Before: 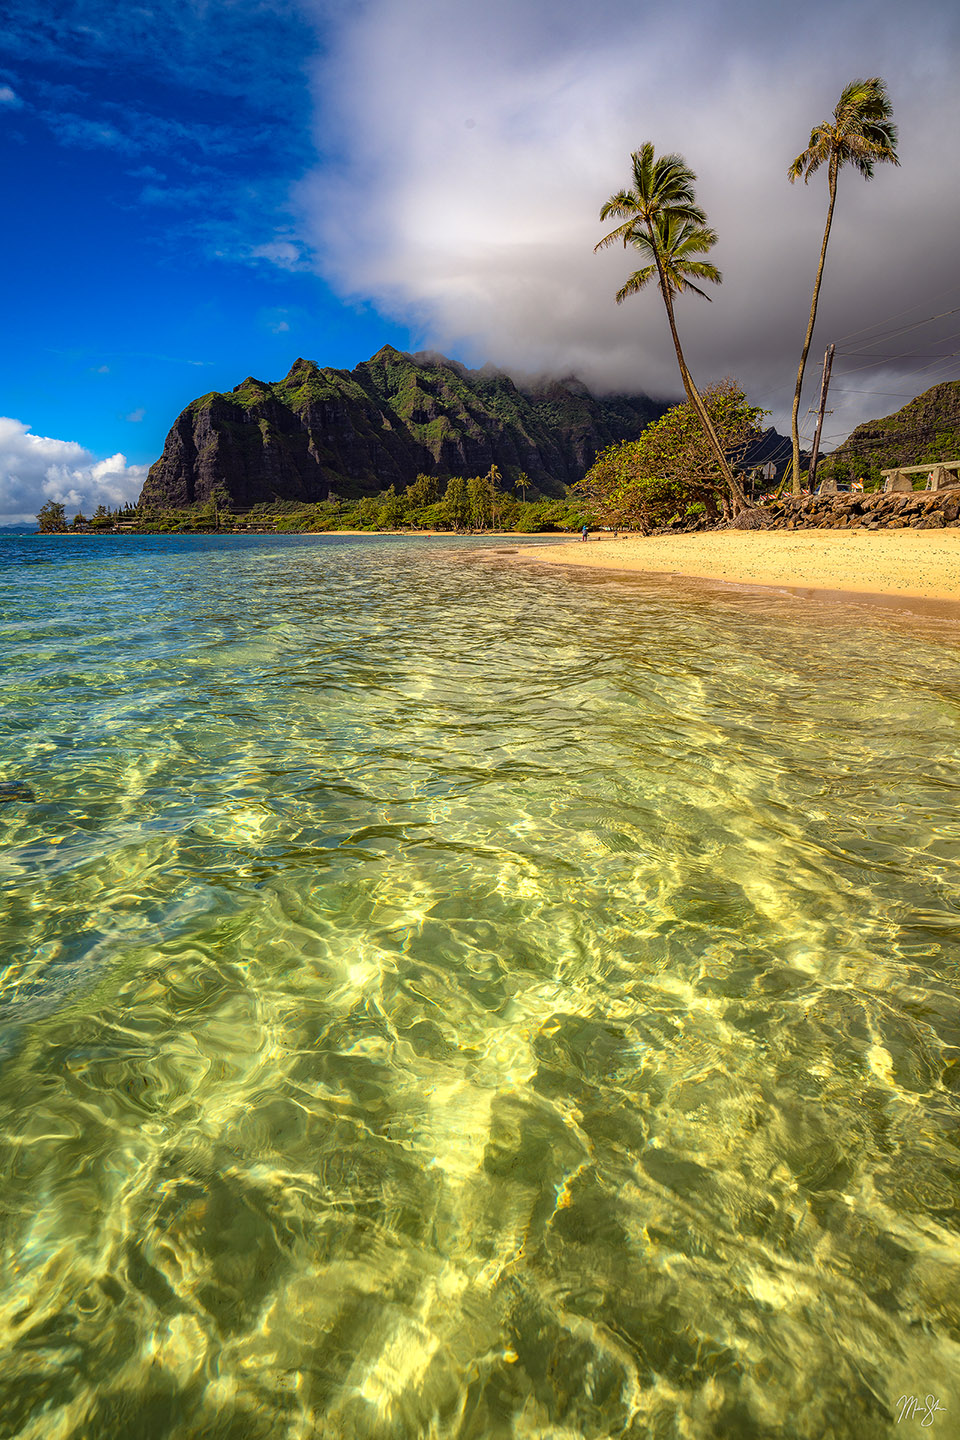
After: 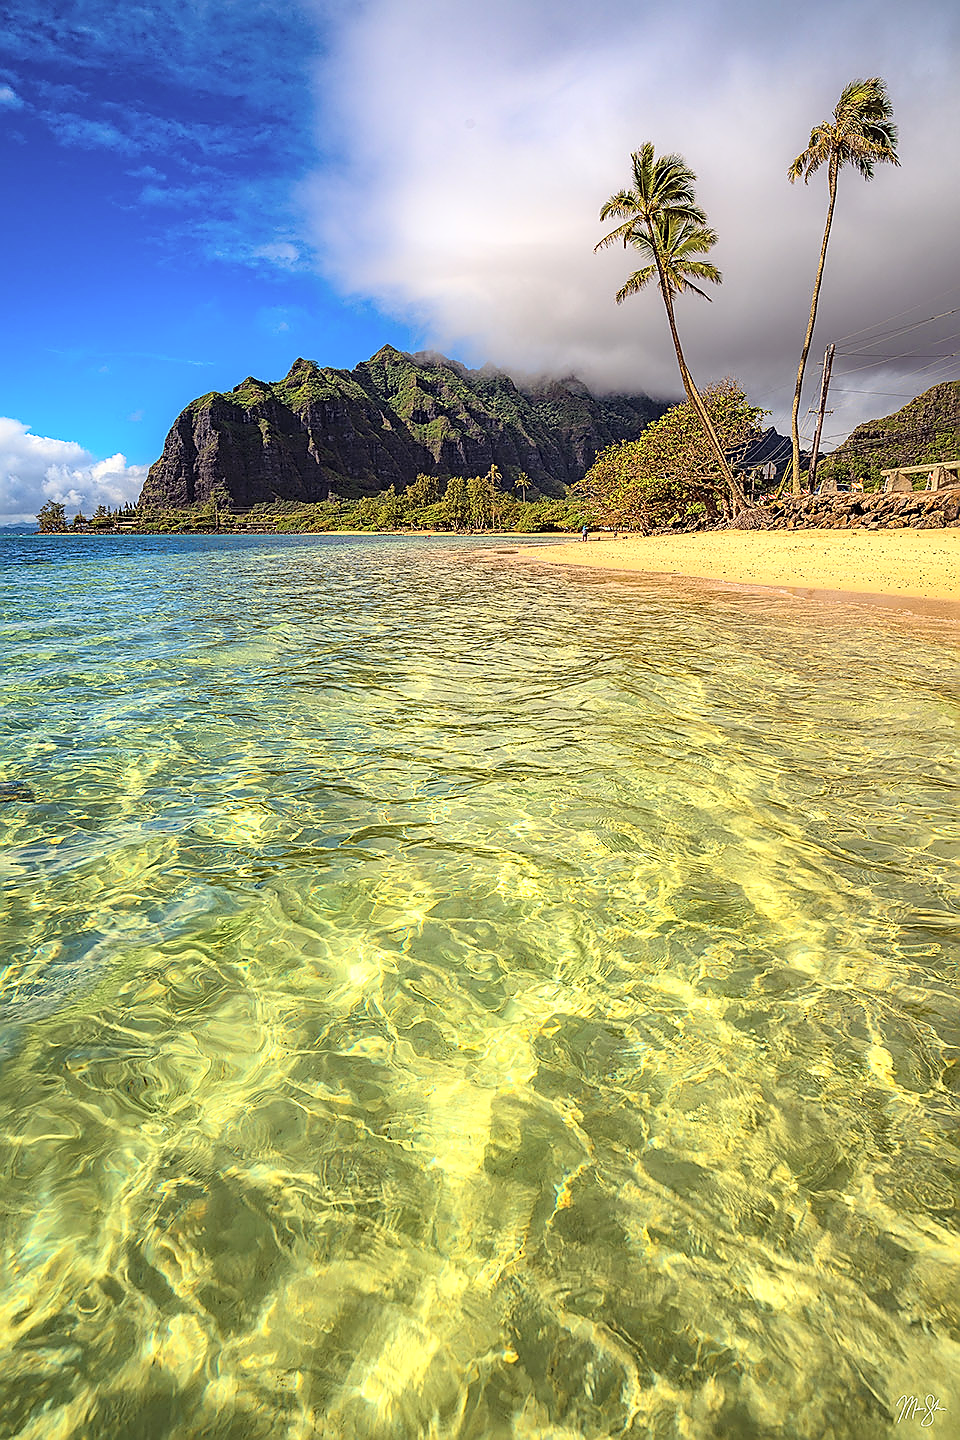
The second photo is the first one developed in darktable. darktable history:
contrast brightness saturation: contrast 0.139, brightness 0.226
exposure: exposure 0.128 EV, compensate highlight preservation false
sharpen: radius 1.385, amount 1.257, threshold 0.61
